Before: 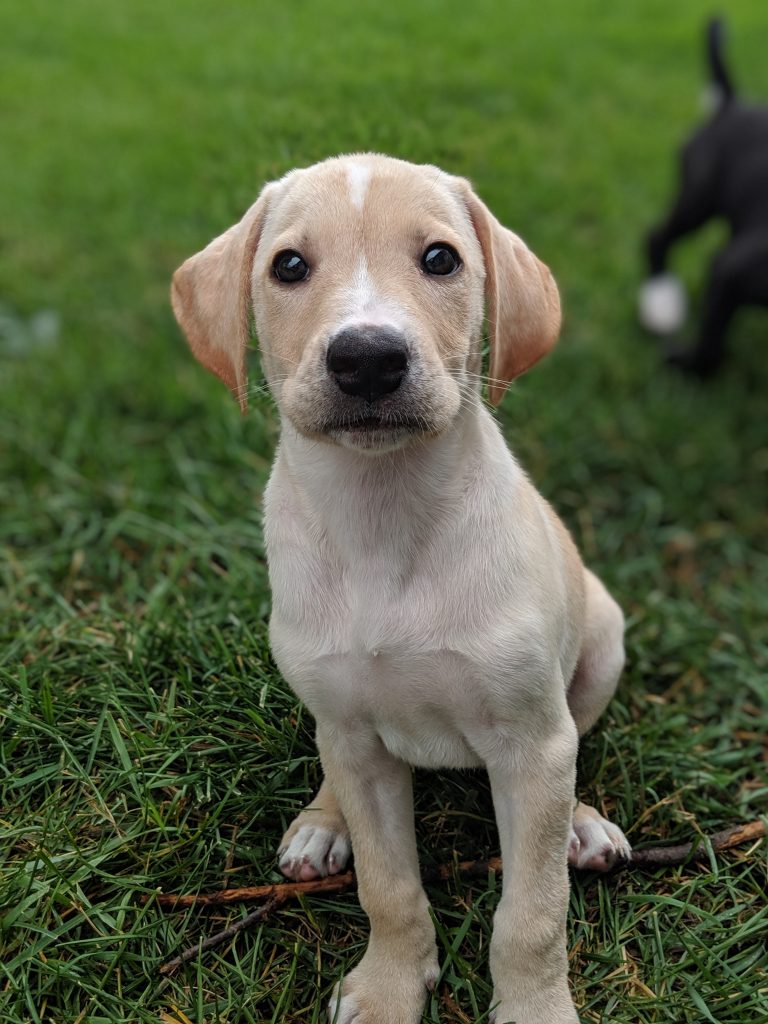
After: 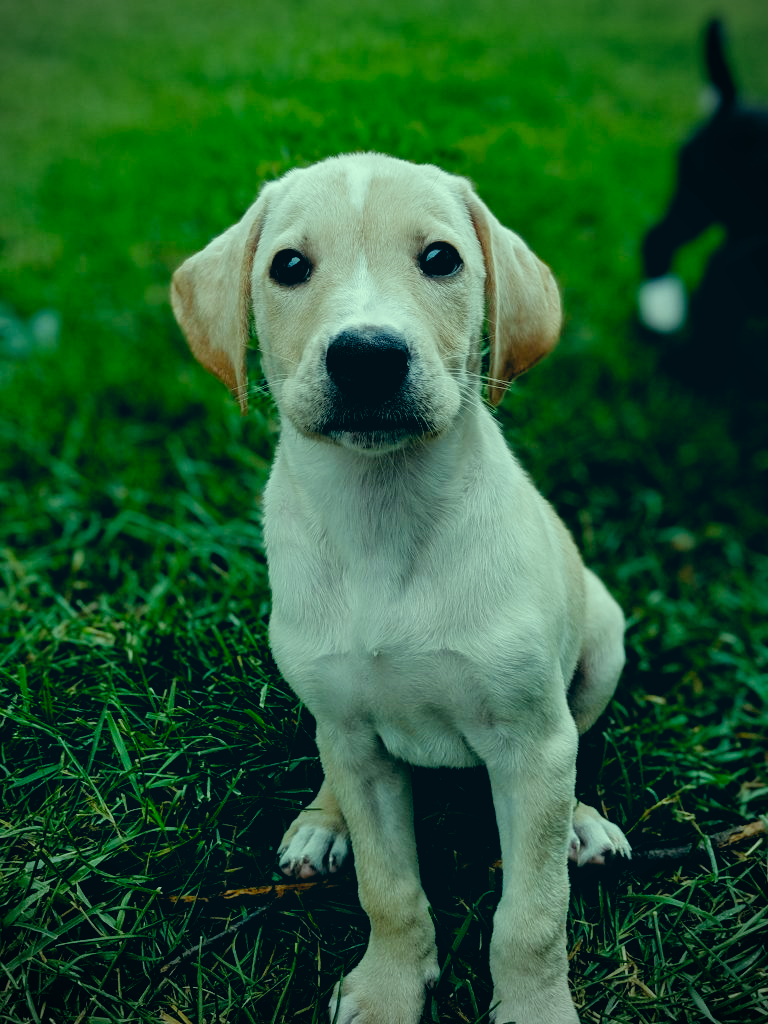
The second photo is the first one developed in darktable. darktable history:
filmic rgb: black relative exposure -3.73 EV, white relative exposure 2.74 EV, dynamic range scaling -4.87%, hardness 3.03, add noise in highlights 0.001, preserve chrominance no, color science v3 (2019), use custom middle-gray values true, contrast in highlights soft
vignetting: on, module defaults
color correction: highlights a* -19.54, highlights b* 9.8, shadows a* -19.64, shadows b* -11.42
